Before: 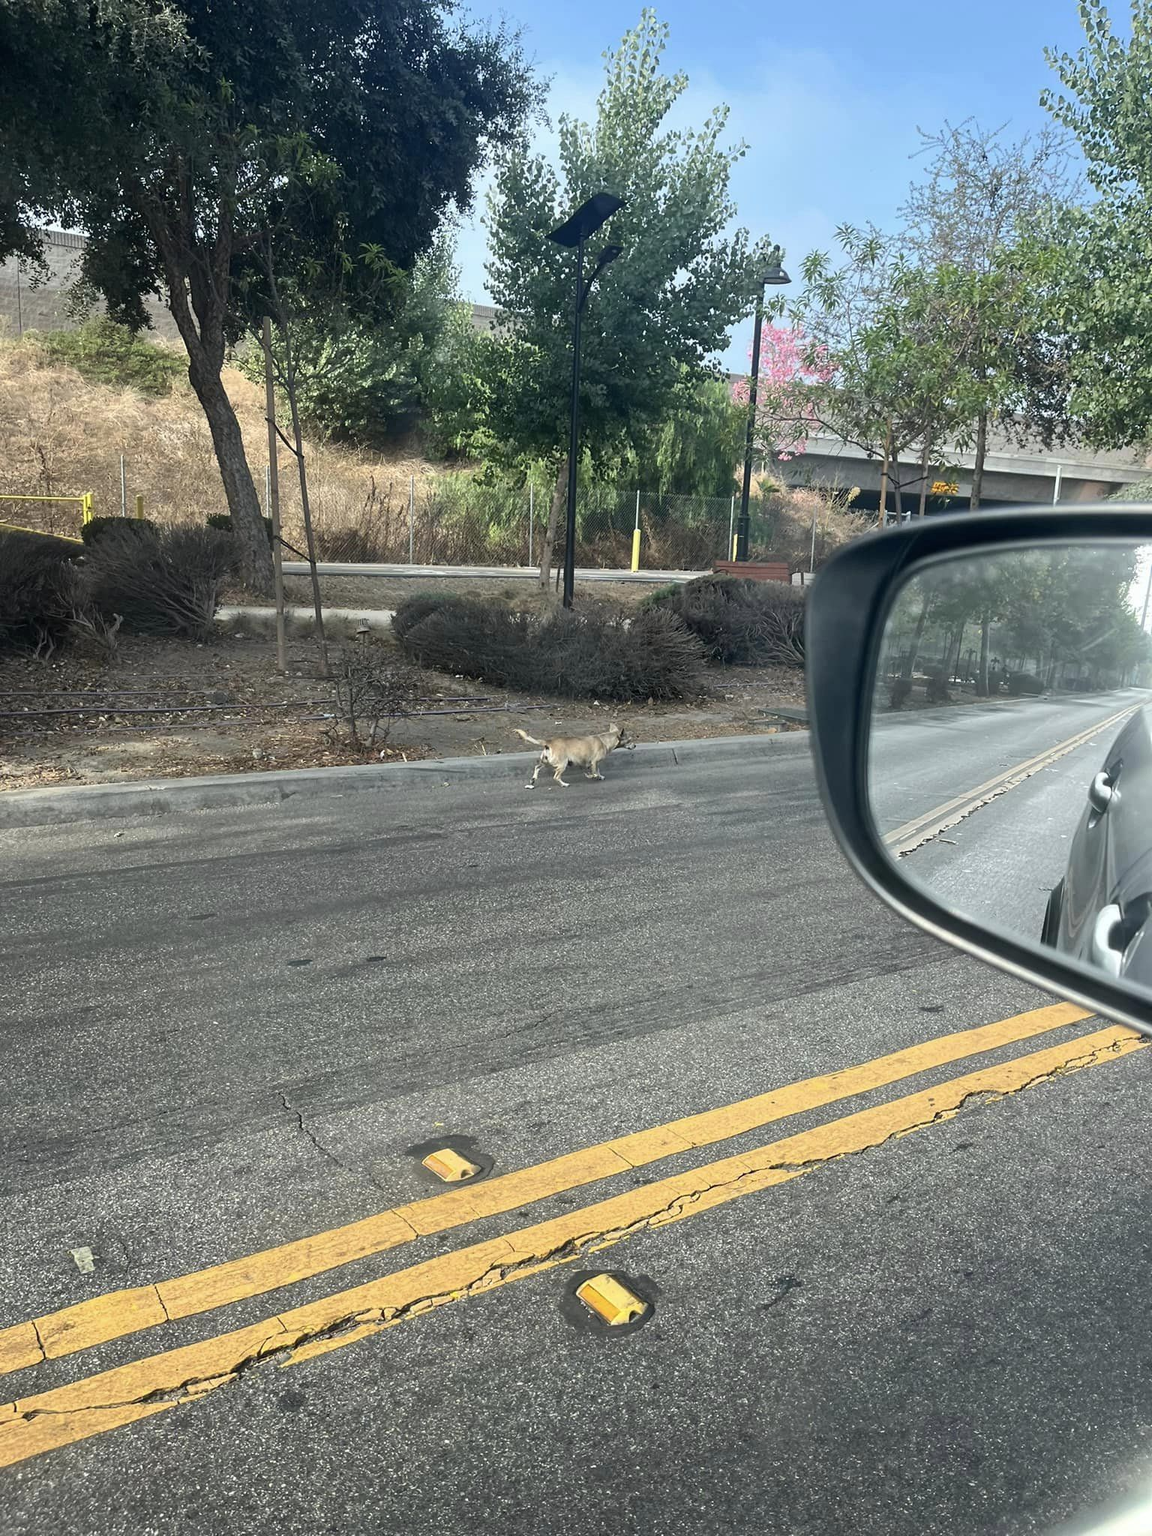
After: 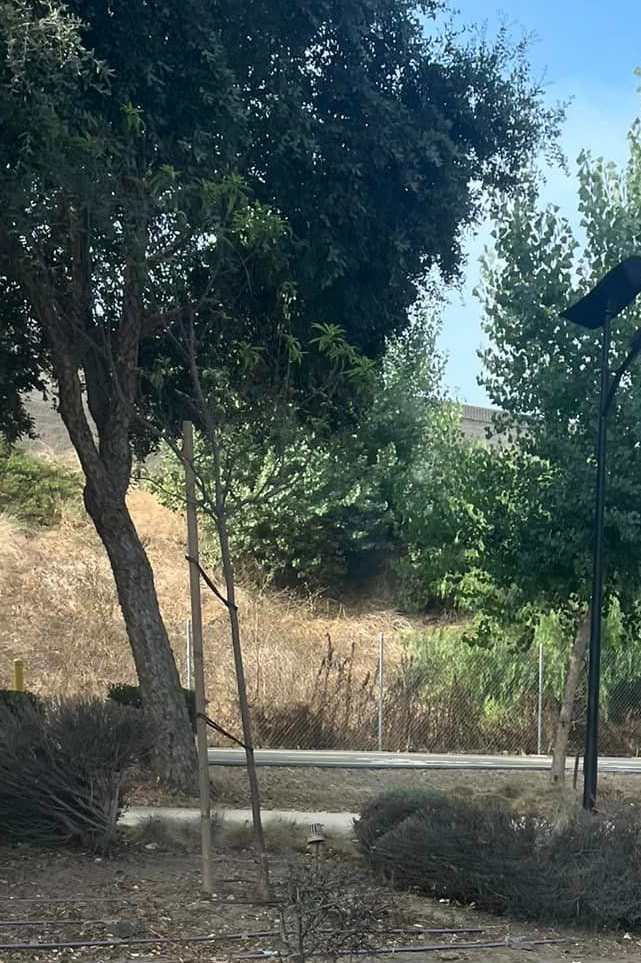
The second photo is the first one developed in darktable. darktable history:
crop and rotate: left 10.957%, top 0.093%, right 47.272%, bottom 52.854%
